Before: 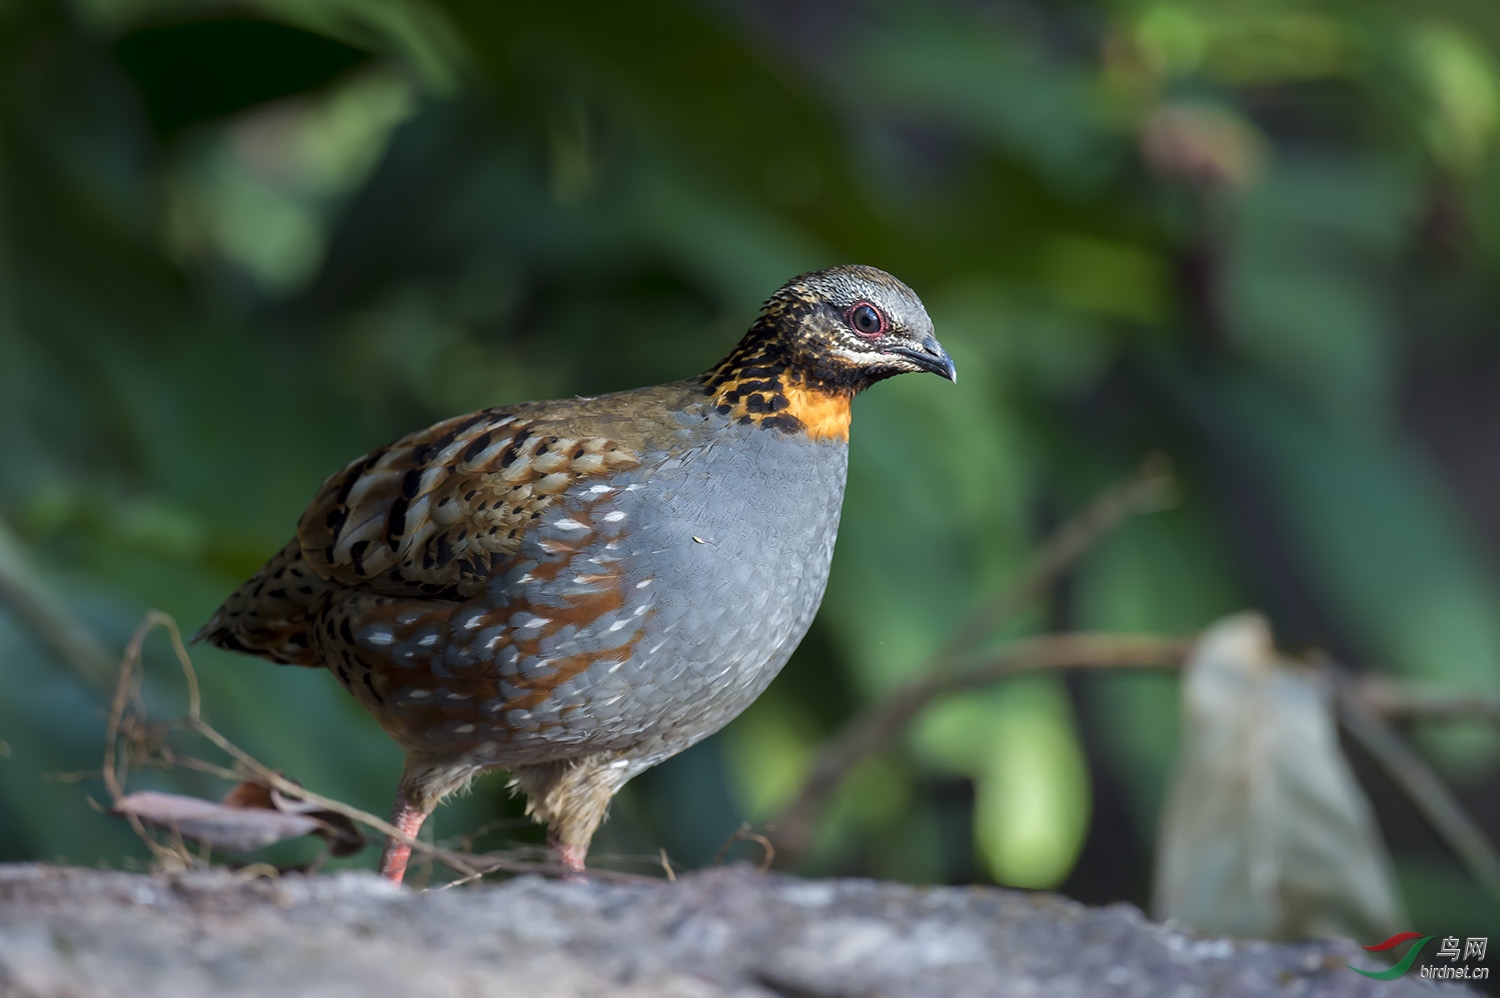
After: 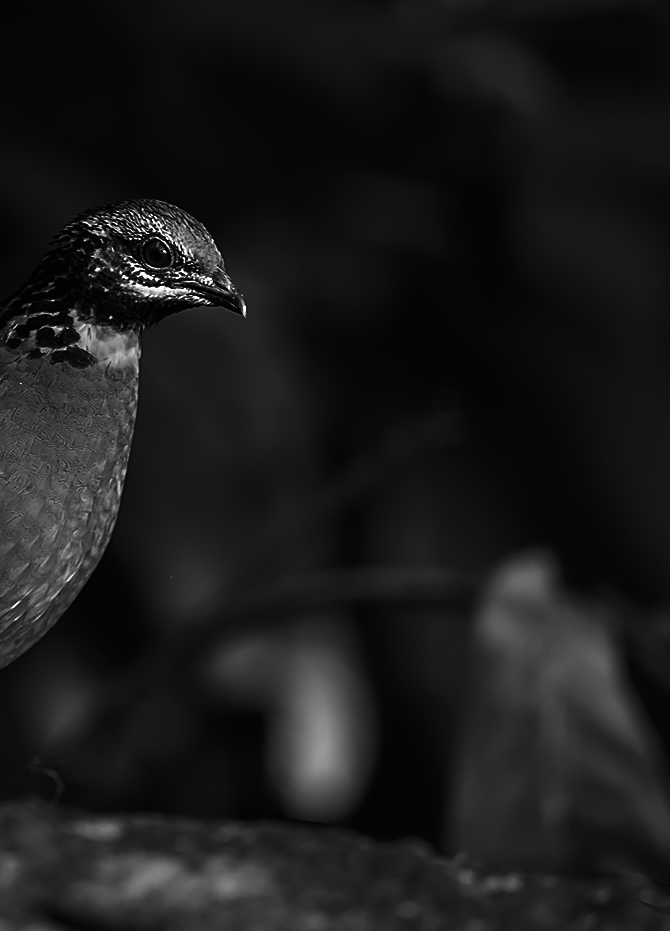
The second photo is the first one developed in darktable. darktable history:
exposure: black level correction -0.026, exposure -0.12 EV, compensate highlight preservation false
crop: left 47.347%, top 6.649%, right 7.921%
sharpen: on, module defaults
contrast brightness saturation: contrast 0.017, brightness -0.985, saturation -0.994
